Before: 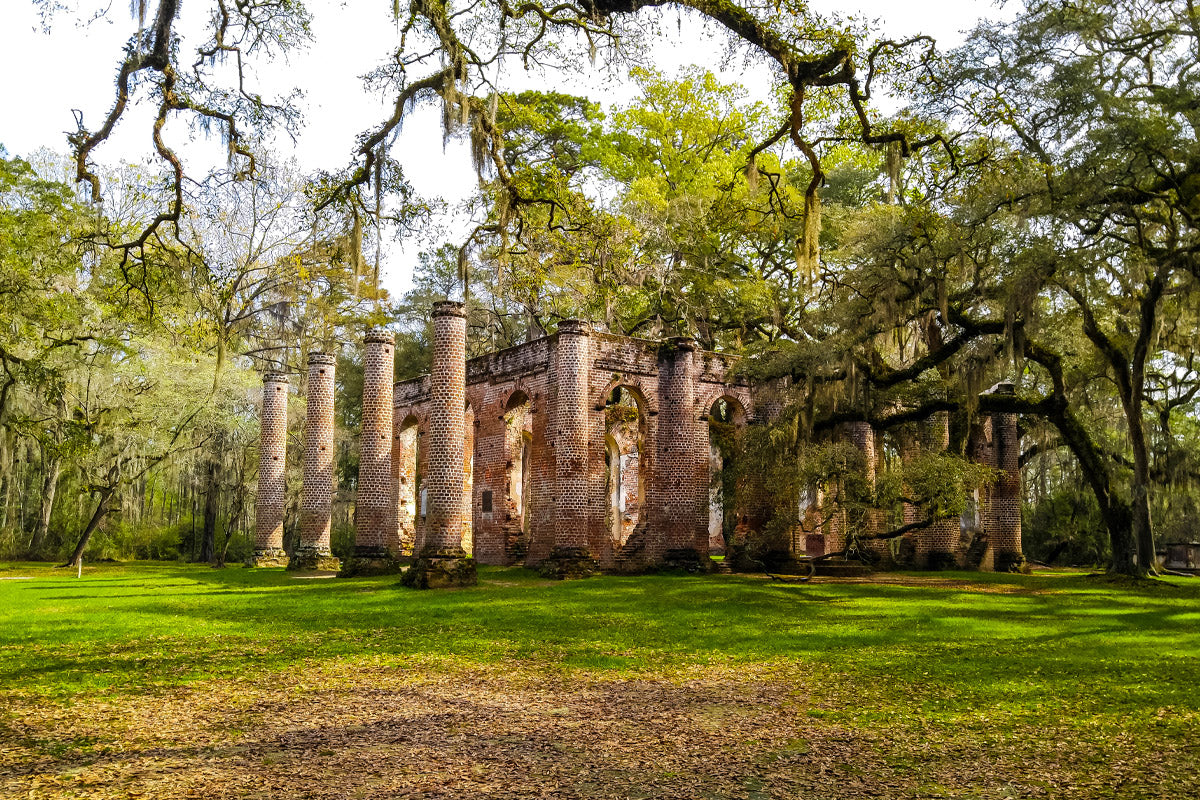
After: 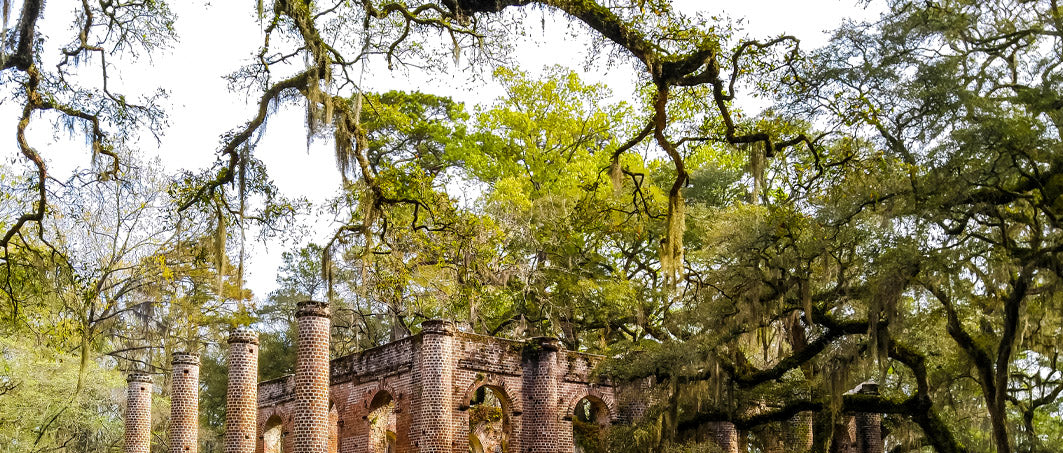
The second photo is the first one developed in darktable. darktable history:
crop and rotate: left 11.364%, bottom 43.277%
tone equalizer: -8 EV -0.575 EV
